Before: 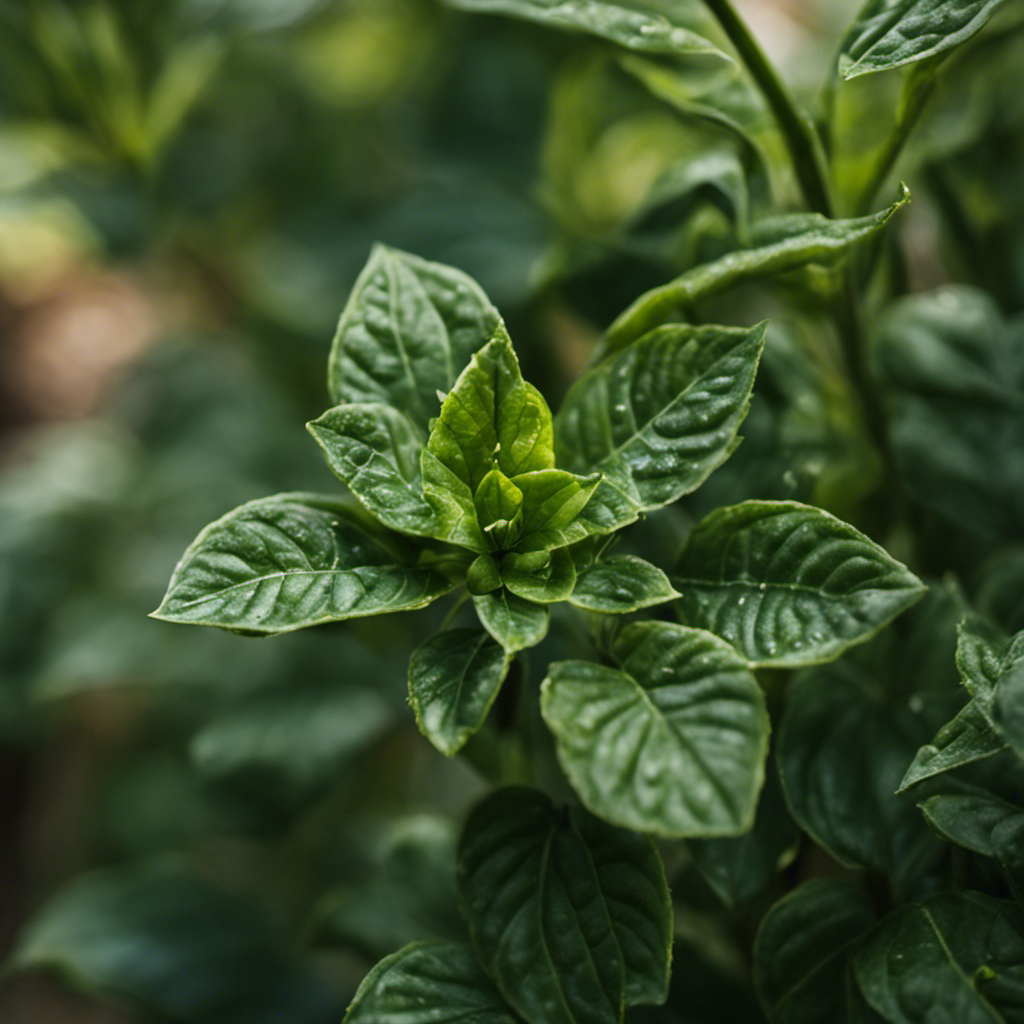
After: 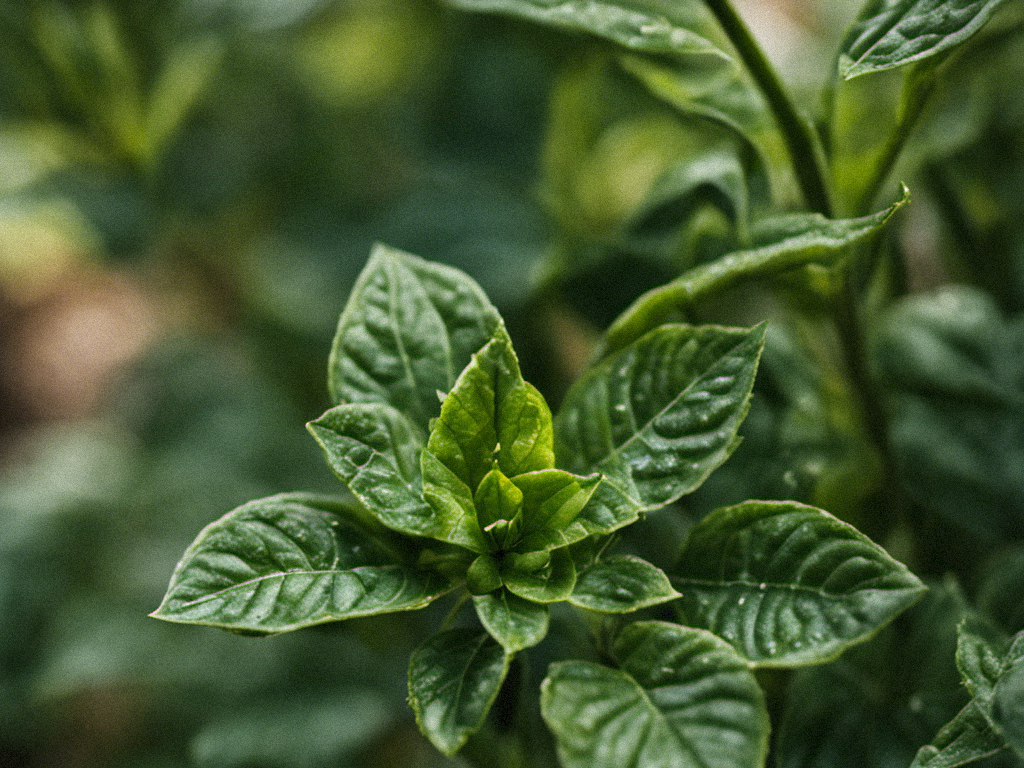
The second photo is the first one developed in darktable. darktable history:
grain: mid-tones bias 0%
crop: bottom 24.967%
